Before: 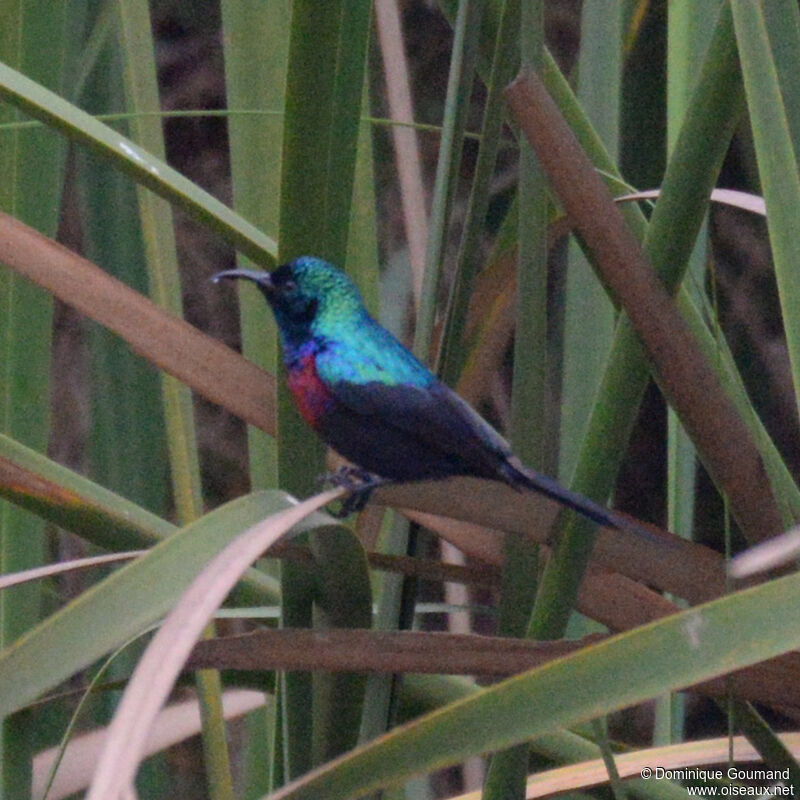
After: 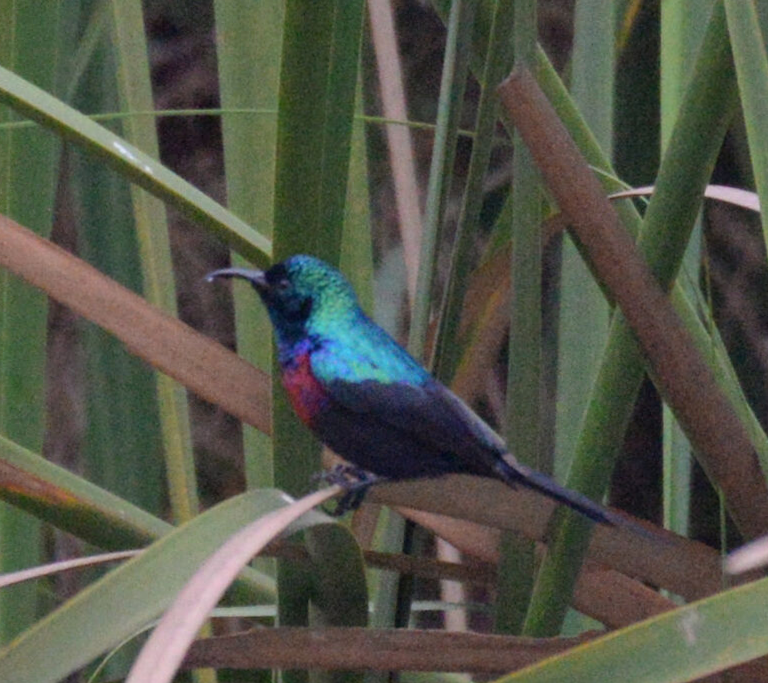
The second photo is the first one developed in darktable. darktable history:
crop and rotate: angle 0.295°, left 0.43%, right 2.974%, bottom 14.11%
shadows and highlights: shadows 32.07, highlights -32.4, soften with gaussian
